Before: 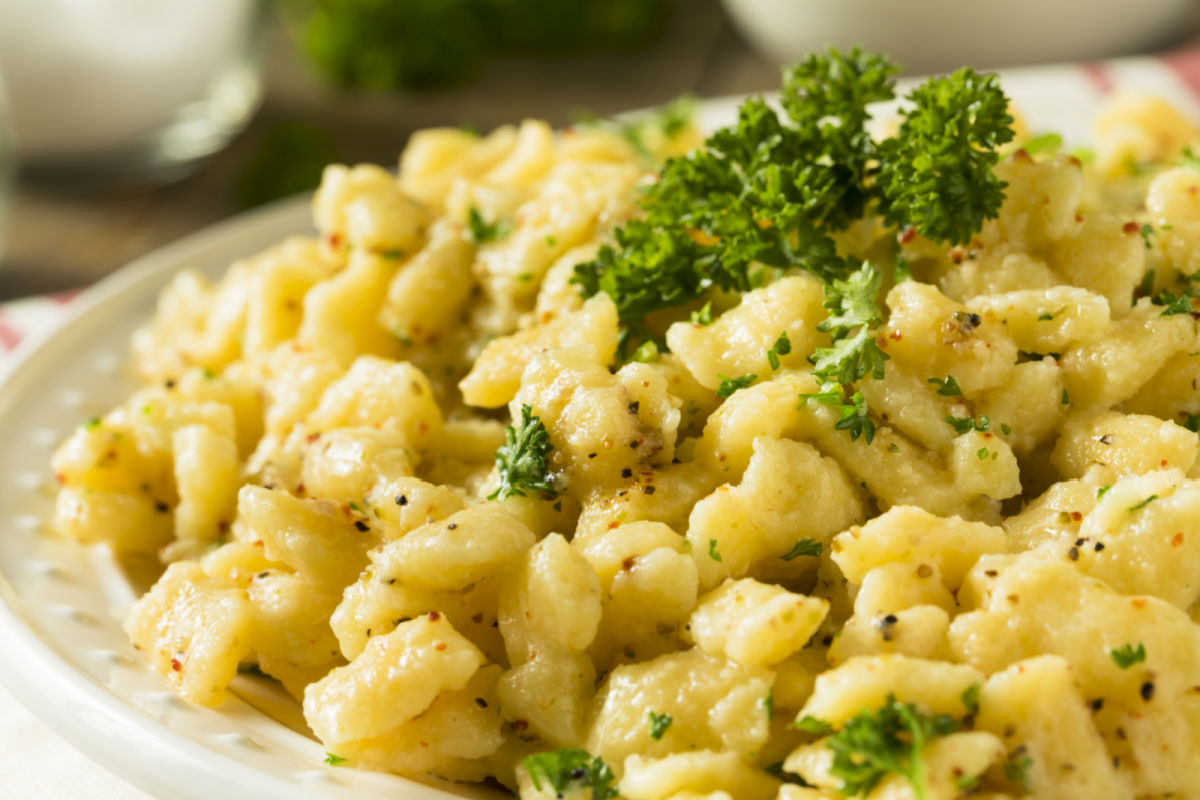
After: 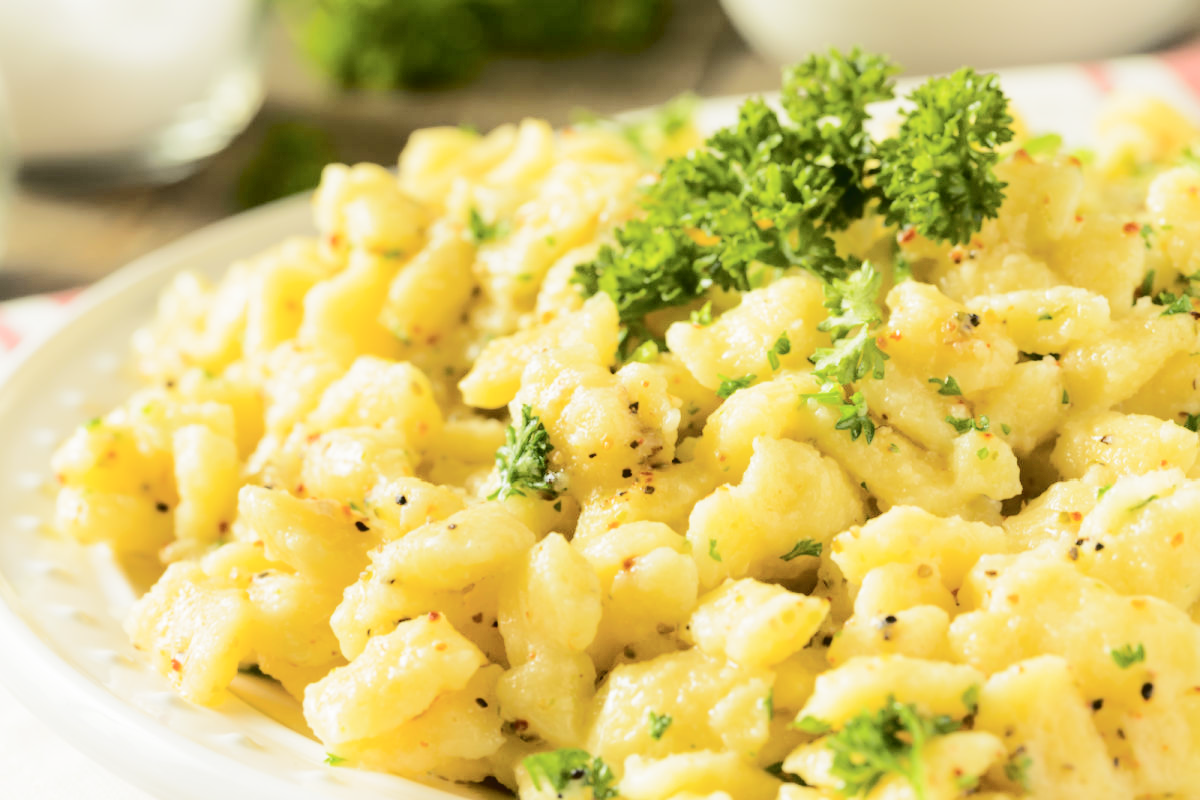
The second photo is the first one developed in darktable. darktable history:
exposure: black level correction 0.001, compensate highlight preservation false
base curve: curves: ch0 [(0, 0) (0.204, 0.334) (0.55, 0.733) (1, 1)], preserve colors none
tone curve: curves: ch0 [(0, 0) (0.003, 0.058) (0.011, 0.059) (0.025, 0.061) (0.044, 0.067) (0.069, 0.084) (0.1, 0.102) (0.136, 0.124) (0.177, 0.171) (0.224, 0.246) (0.277, 0.324) (0.335, 0.411) (0.399, 0.509) (0.468, 0.605) (0.543, 0.688) (0.623, 0.738) (0.709, 0.798) (0.801, 0.852) (0.898, 0.911) (1, 1)], color space Lab, independent channels, preserve colors none
